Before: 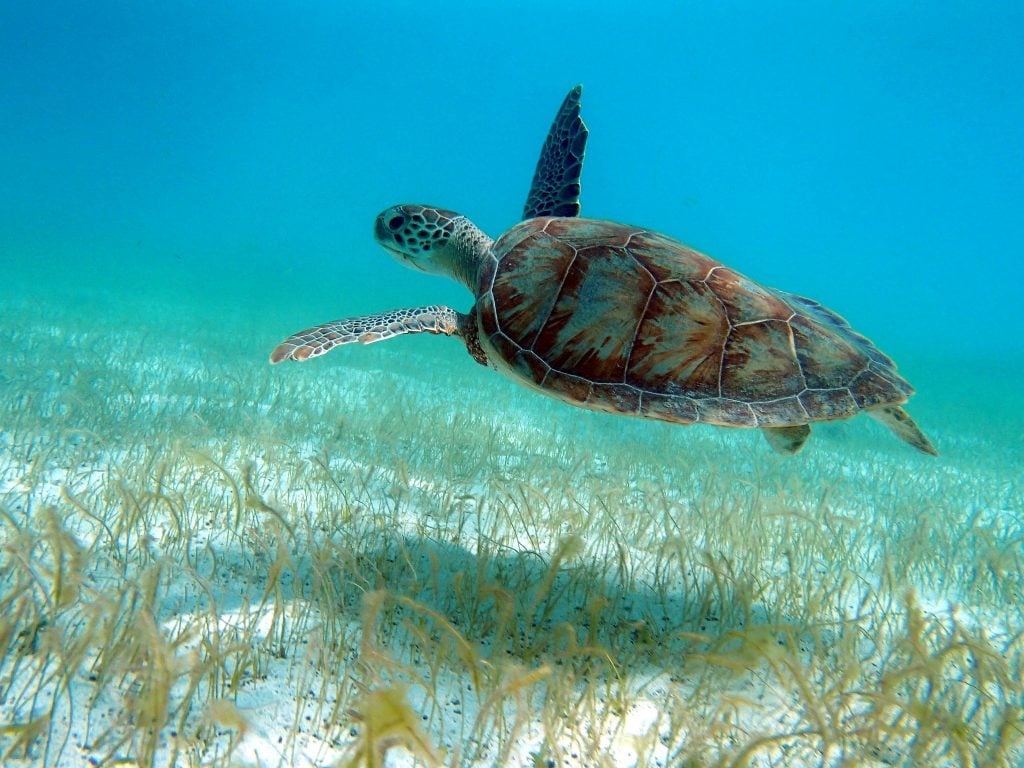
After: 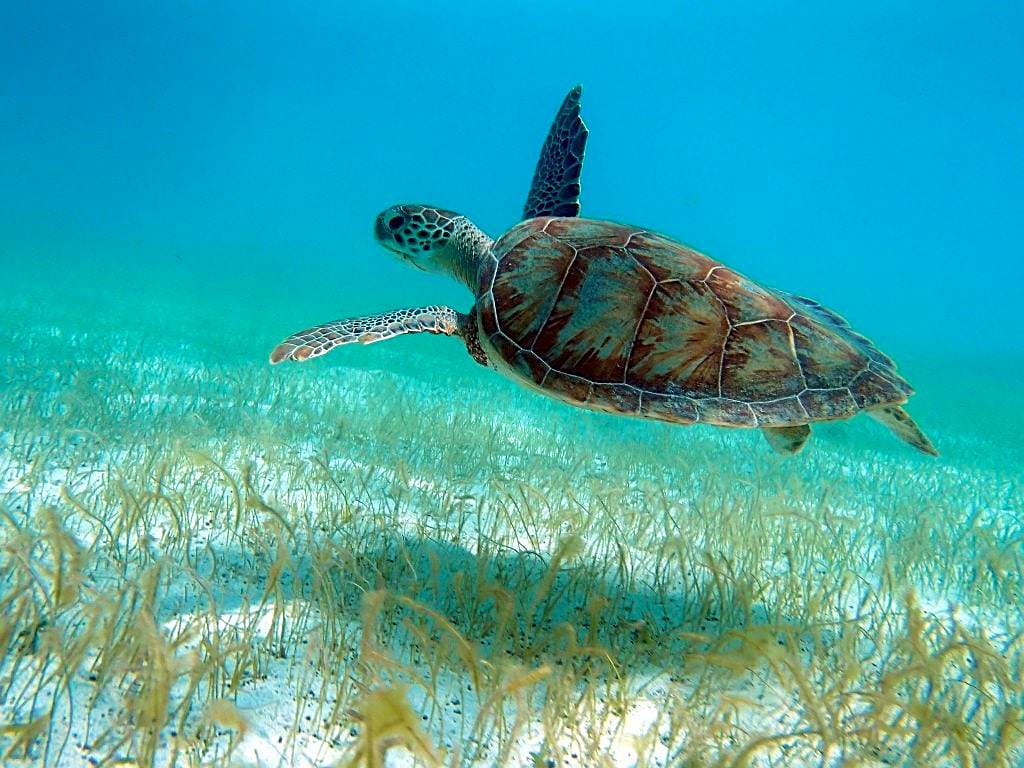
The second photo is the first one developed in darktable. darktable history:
sharpen: on, module defaults
velvia: on, module defaults
